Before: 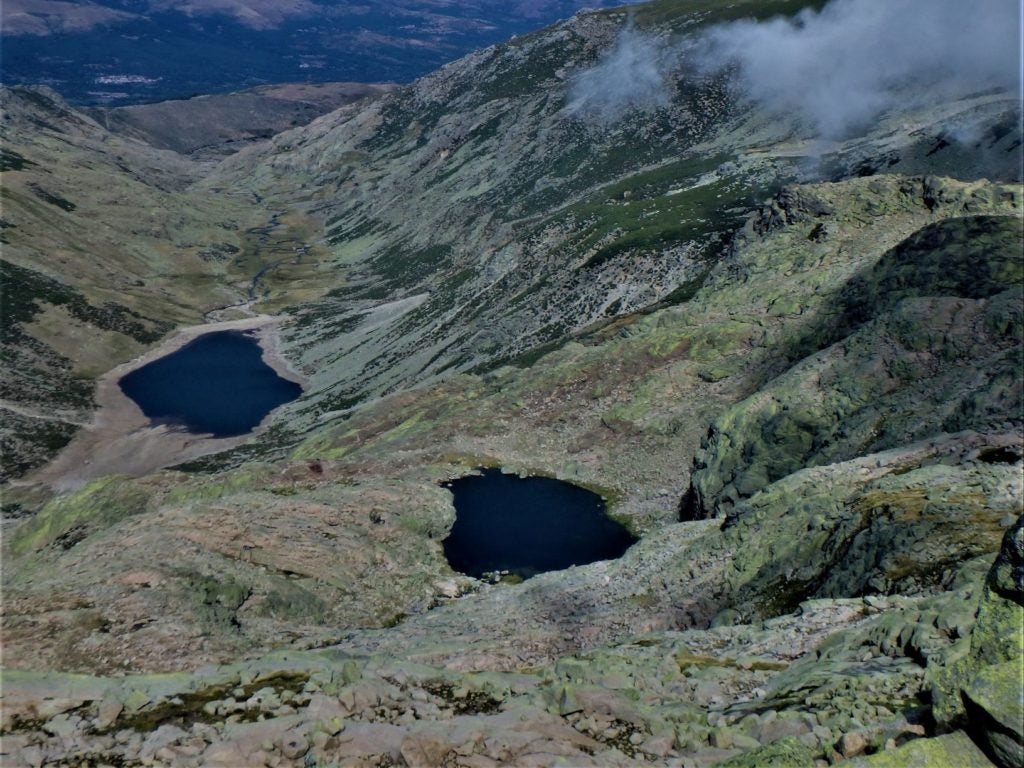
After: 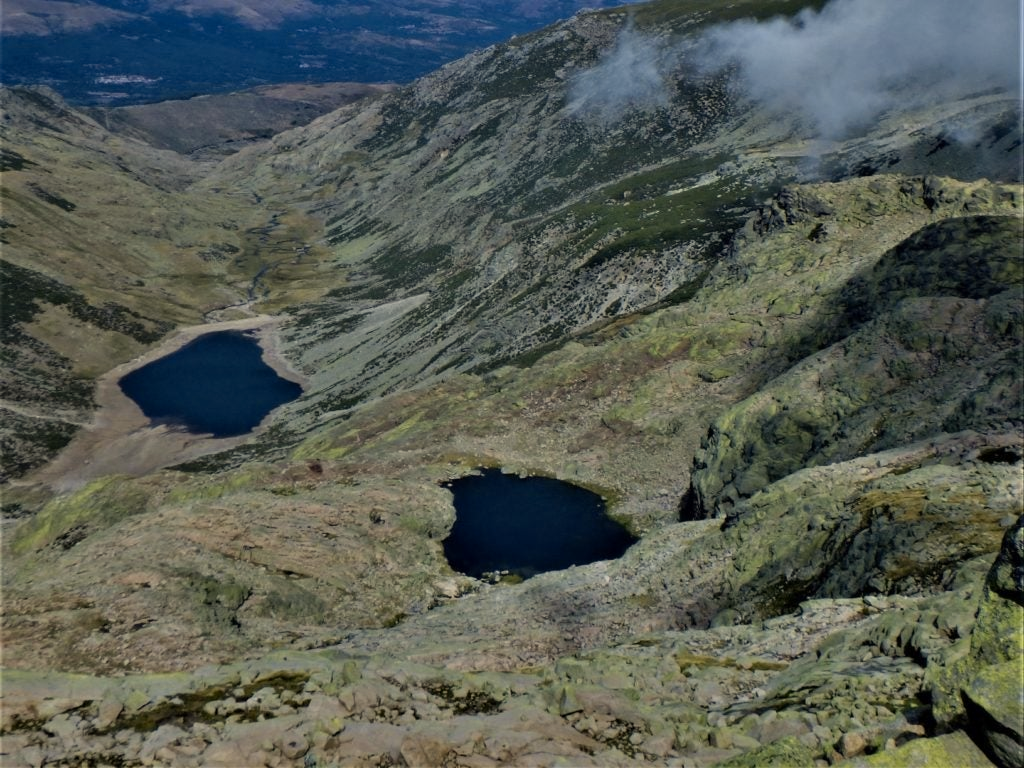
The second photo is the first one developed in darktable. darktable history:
color contrast: green-magenta contrast 0.8, blue-yellow contrast 1.1, unbound 0
white balance: red 1.029, blue 0.92
